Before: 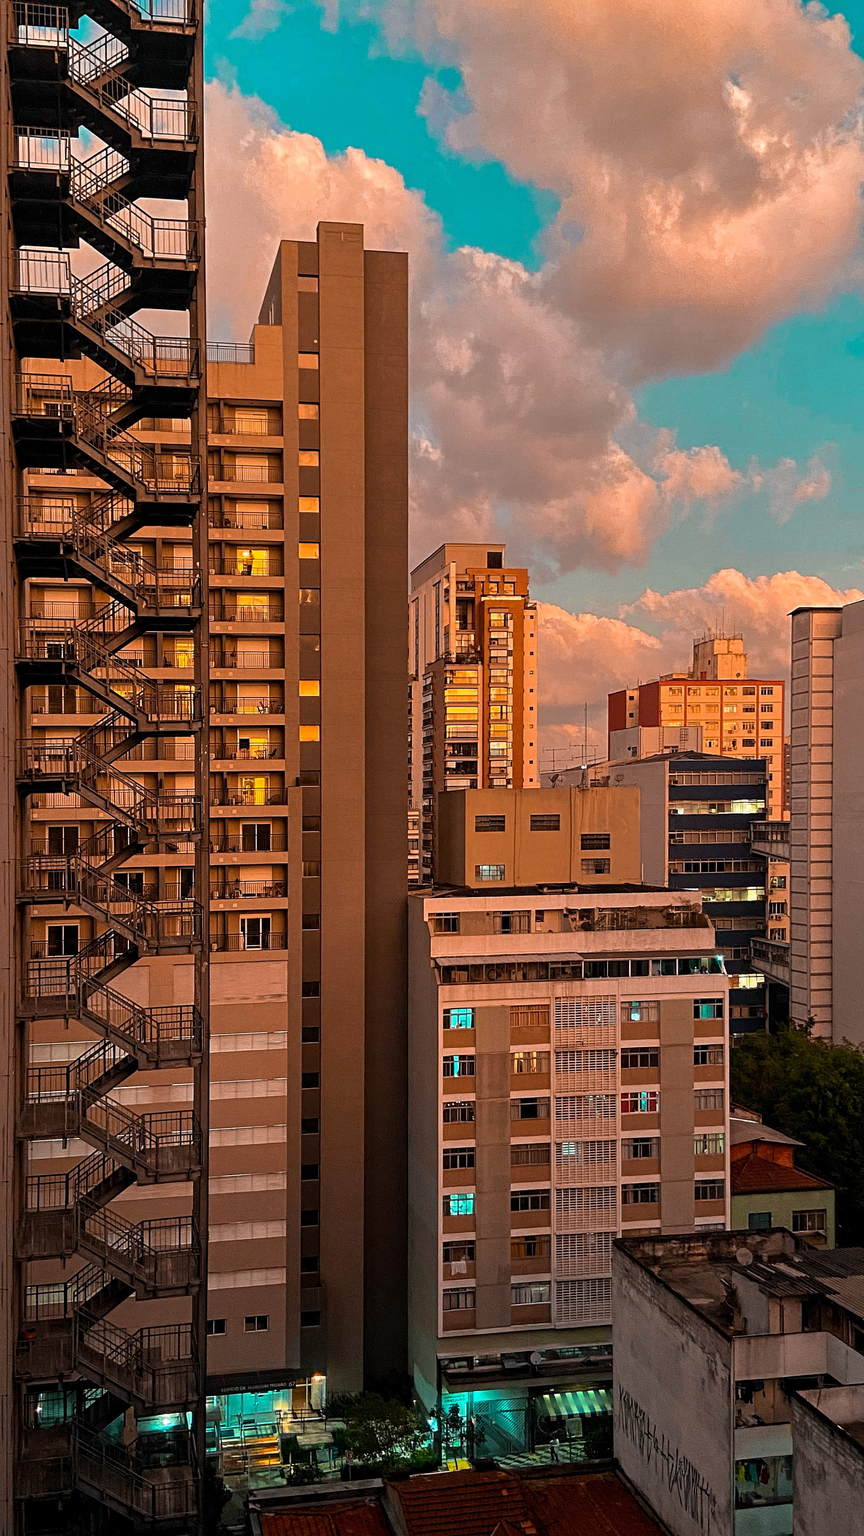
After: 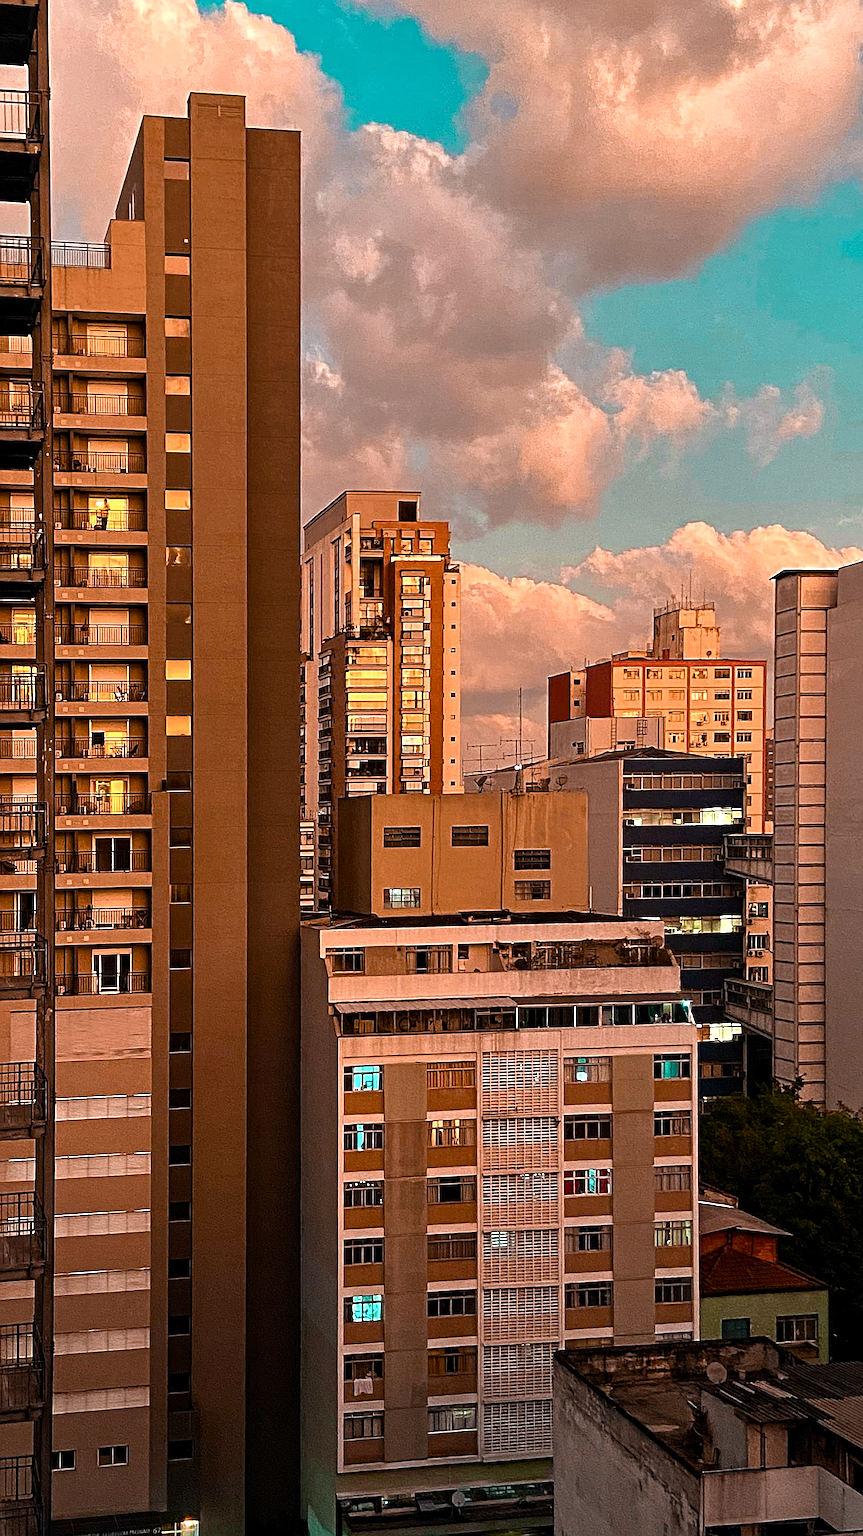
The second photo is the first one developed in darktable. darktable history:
sharpen: on, module defaults
color balance rgb: shadows lift › luminance -20%, power › hue 72.24°, highlights gain › luminance 15%, global offset › hue 171.6°, perceptual saturation grading › highlights -30%, perceptual saturation grading › shadows 20%, global vibrance 30%, contrast 10%
crop: left 19.159%, top 9.58%, bottom 9.58%
